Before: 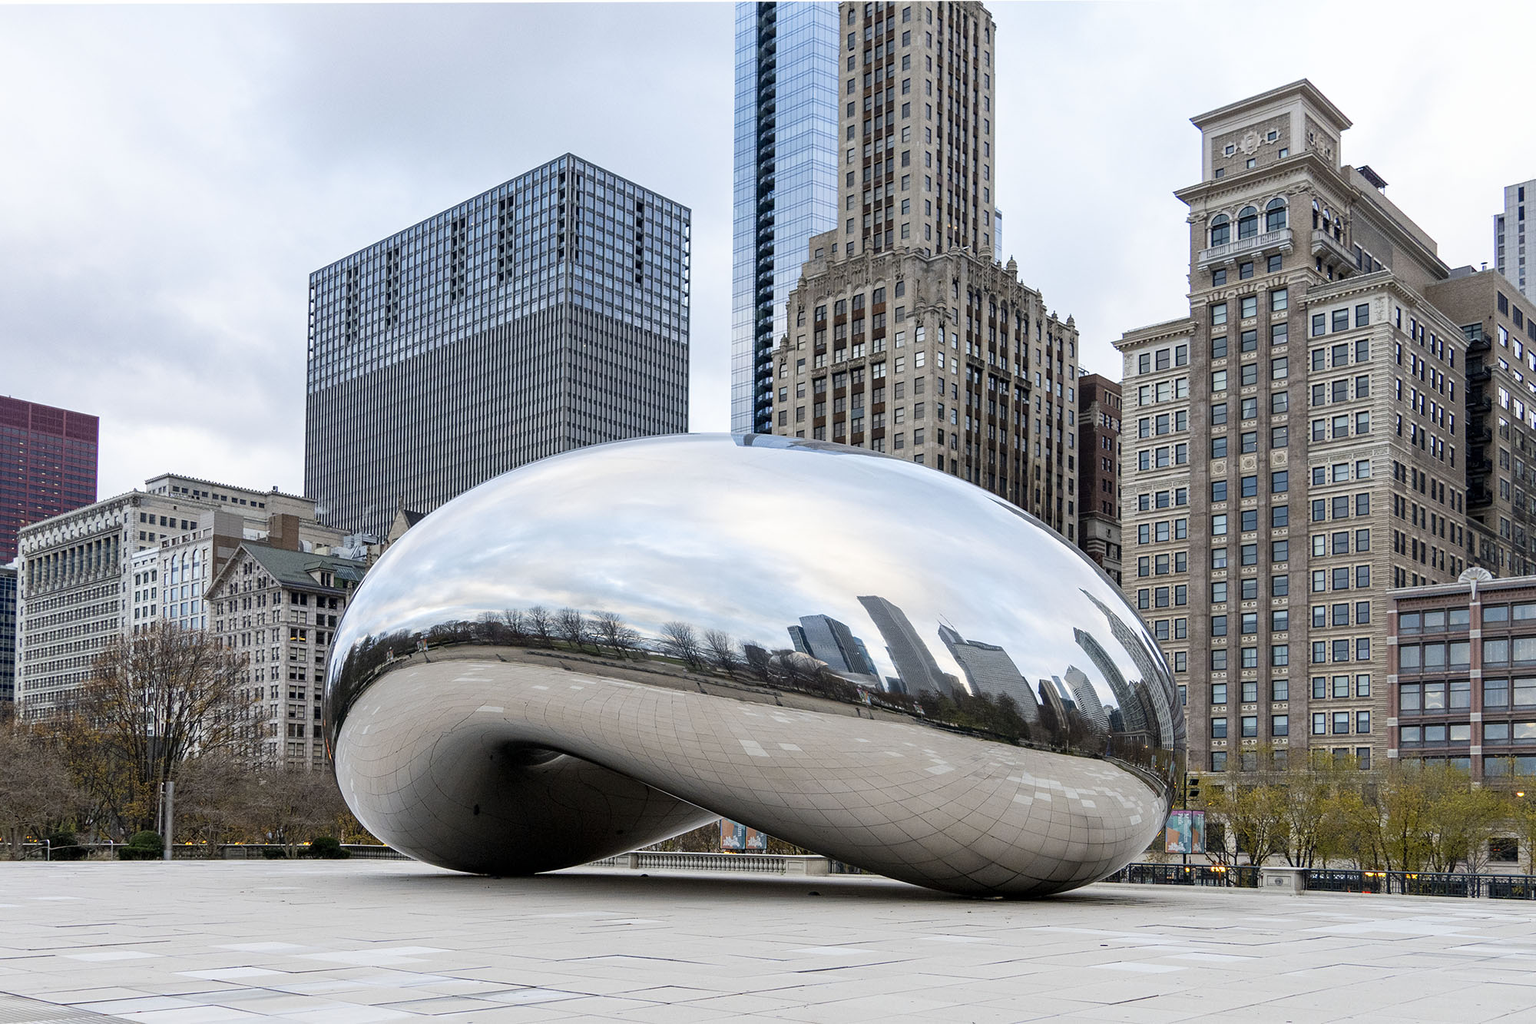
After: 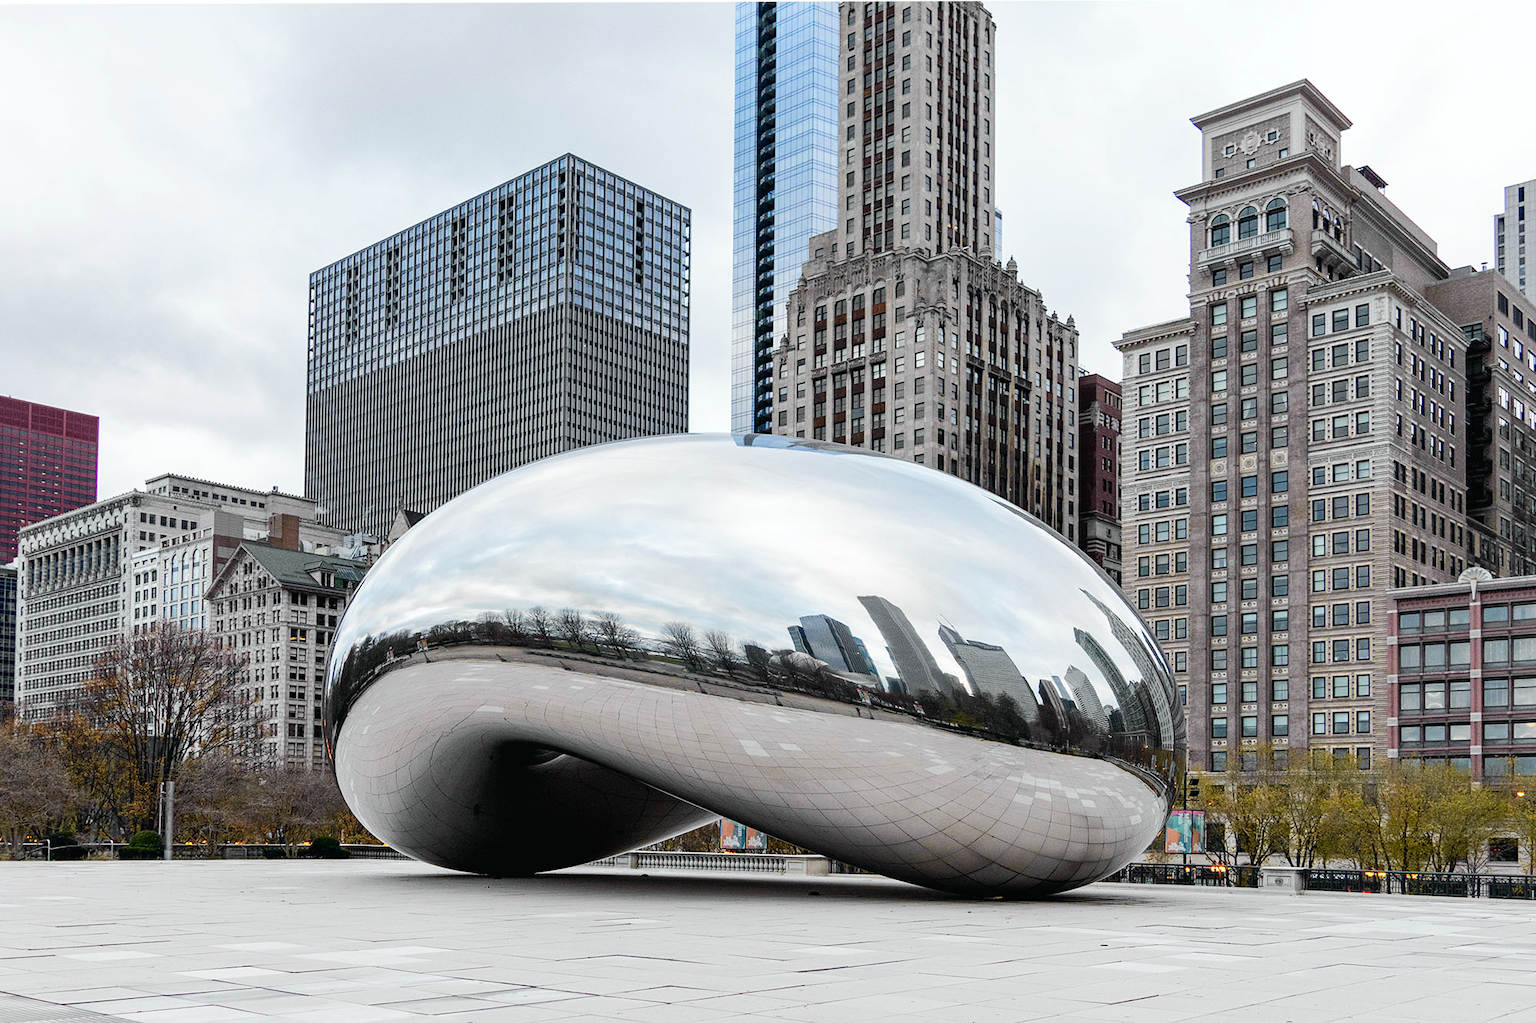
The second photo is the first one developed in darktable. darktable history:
tone curve: curves: ch0 [(0, 0.015) (0.037, 0.032) (0.131, 0.113) (0.275, 0.26) (0.497, 0.531) (0.617, 0.663) (0.704, 0.748) (0.813, 0.842) (0.911, 0.931) (0.997, 1)]; ch1 [(0, 0) (0.301, 0.3) (0.444, 0.438) (0.493, 0.494) (0.501, 0.499) (0.534, 0.543) (0.582, 0.605) (0.658, 0.687) (0.746, 0.79) (1, 1)]; ch2 [(0, 0) (0.246, 0.234) (0.36, 0.356) (0.415, 0.426) (0.476, 0.492) (0.502, 0.499) (0.525, 0.513) (0.533, 0.534) (0.586, 0.598) (0.634, 0.643) (0.706, 0.717) (0.853, 0.83) (1, 0.951)], color space Lab, independent channels, preserve colors none
